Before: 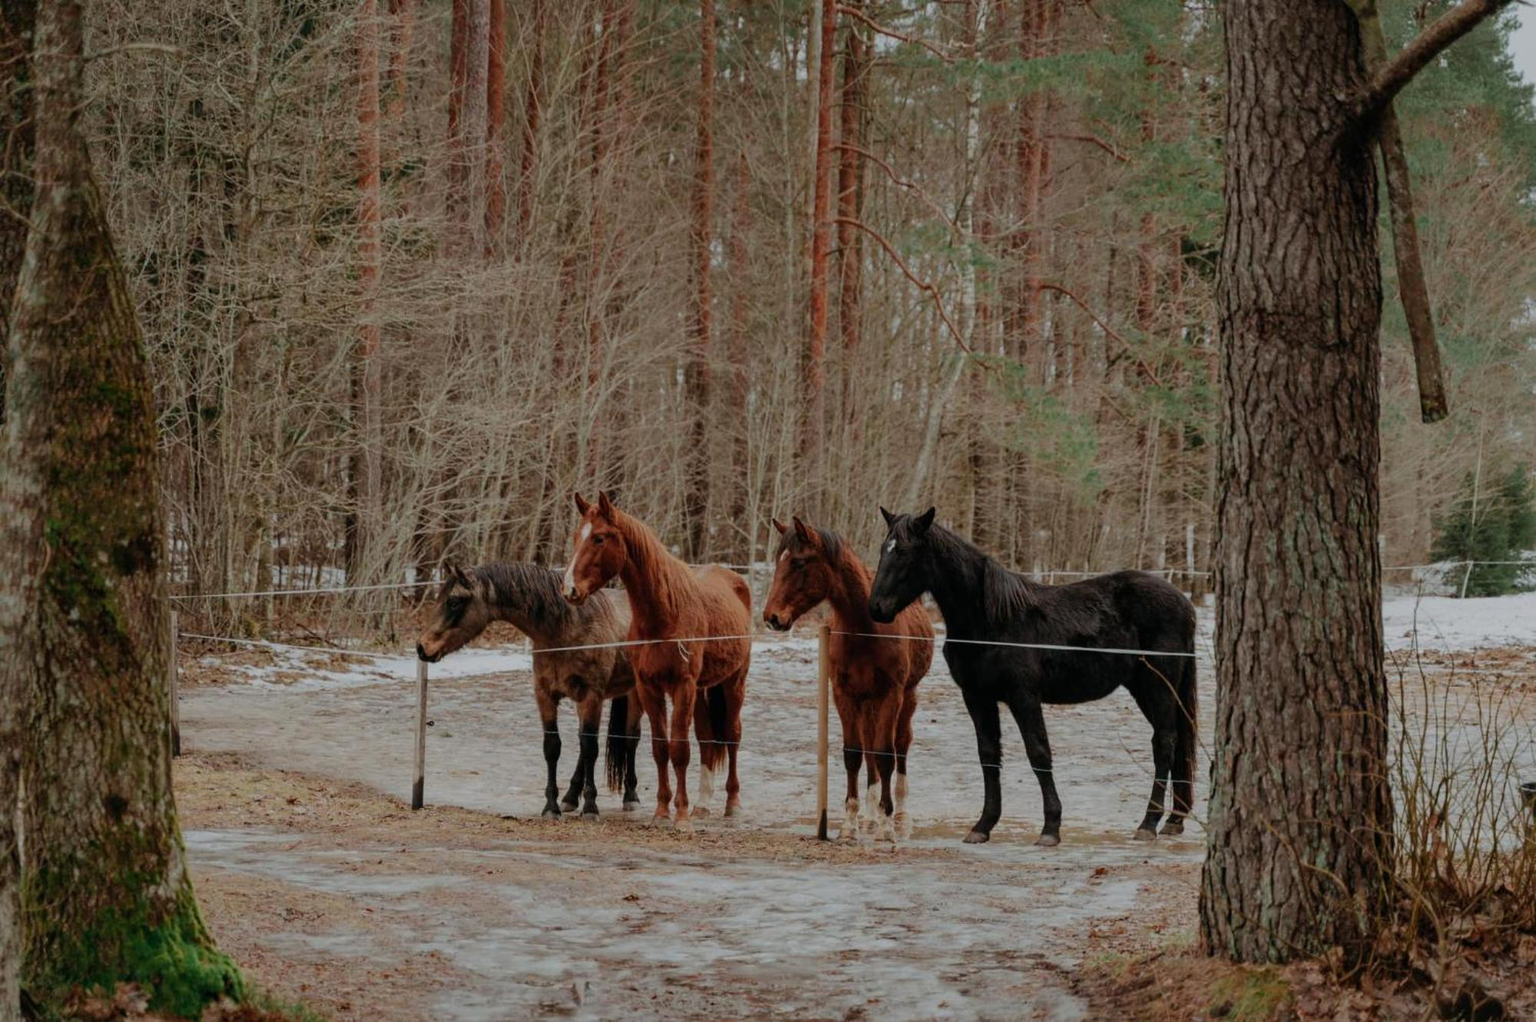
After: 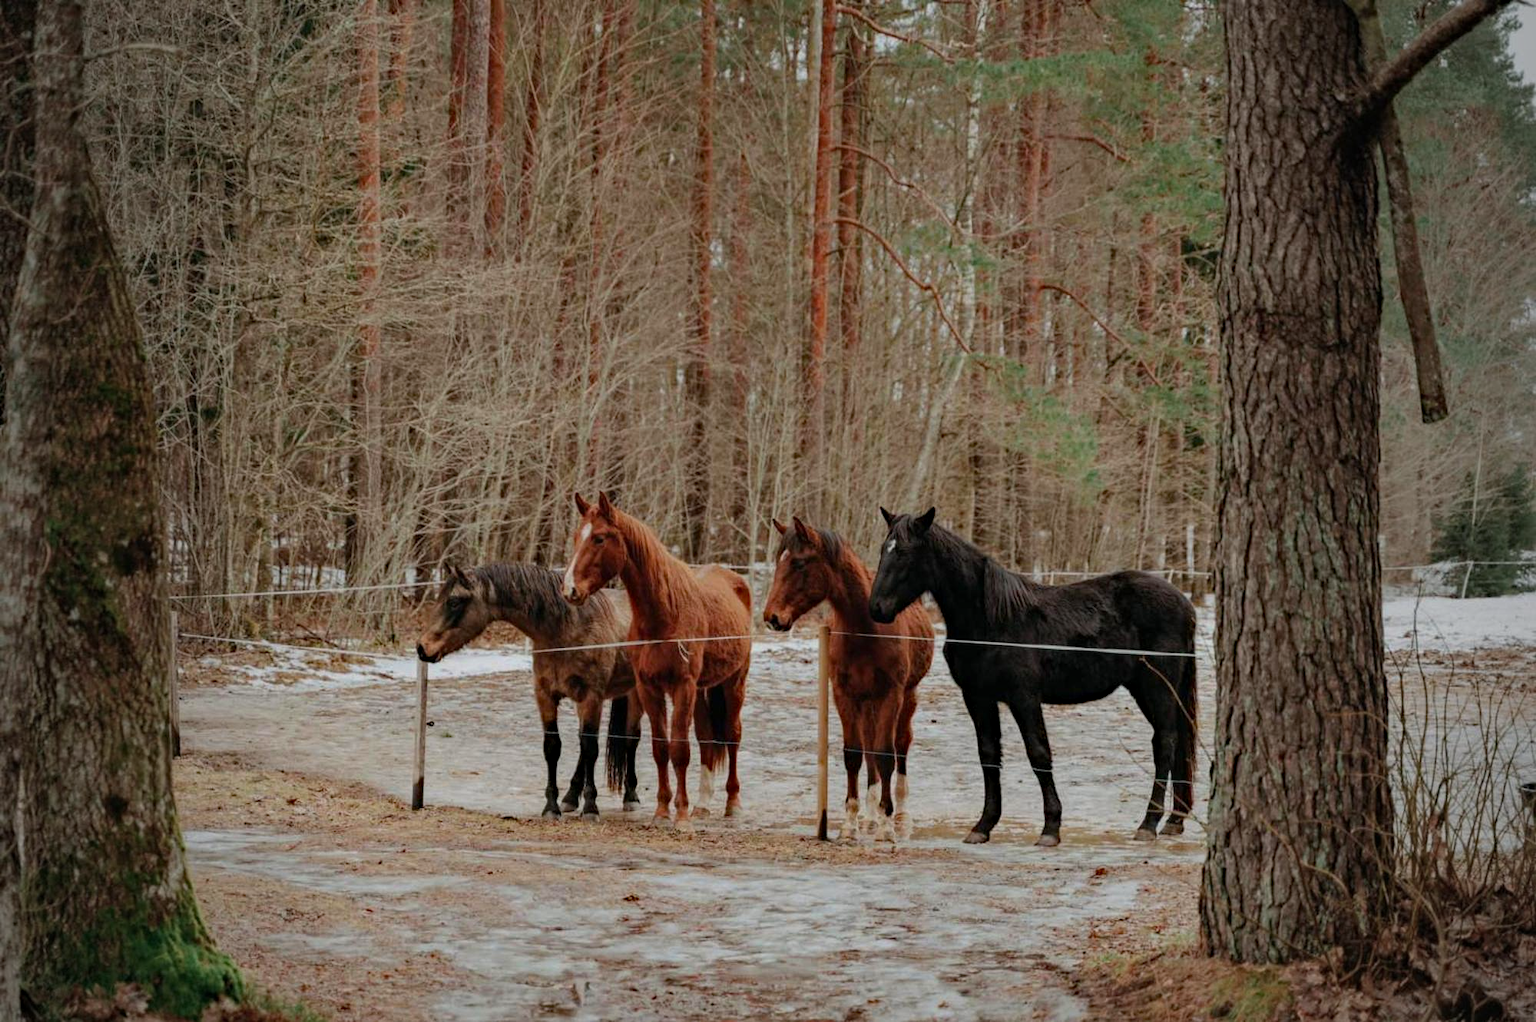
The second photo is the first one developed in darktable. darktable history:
exposure: exposure 0.378 EV, compensate highlight preservation false
haze removal: compatibility mode true, adaptive false
vignetting: fall-off start 96.54%, fall-off radius 101.13%, width/height ratio 0.613
